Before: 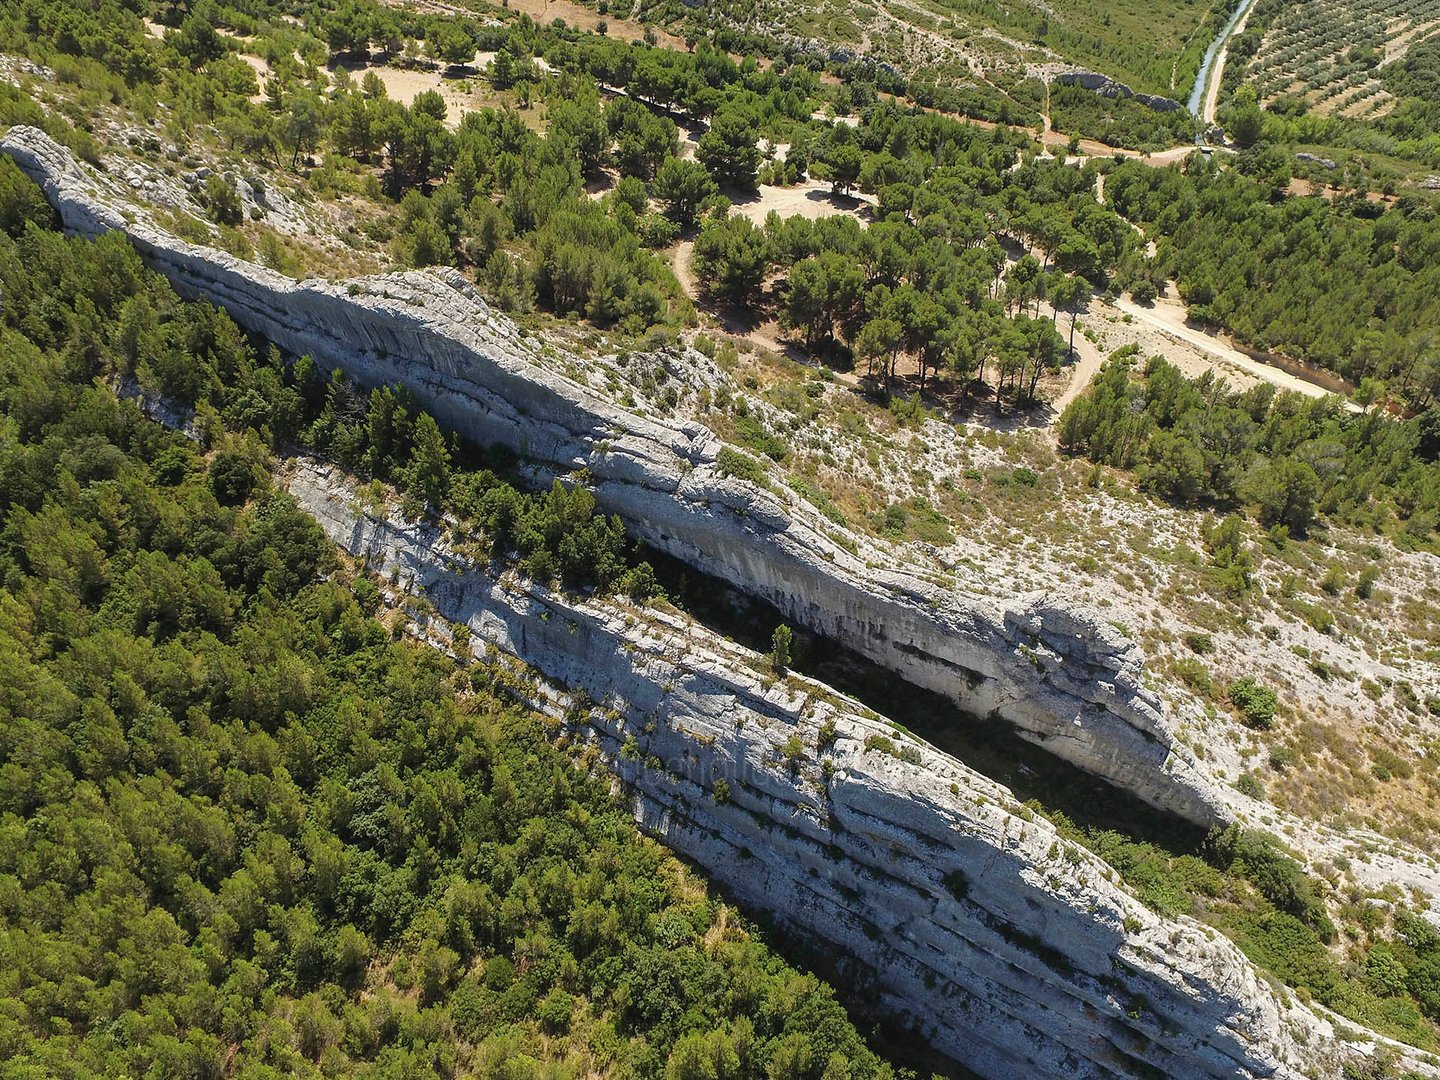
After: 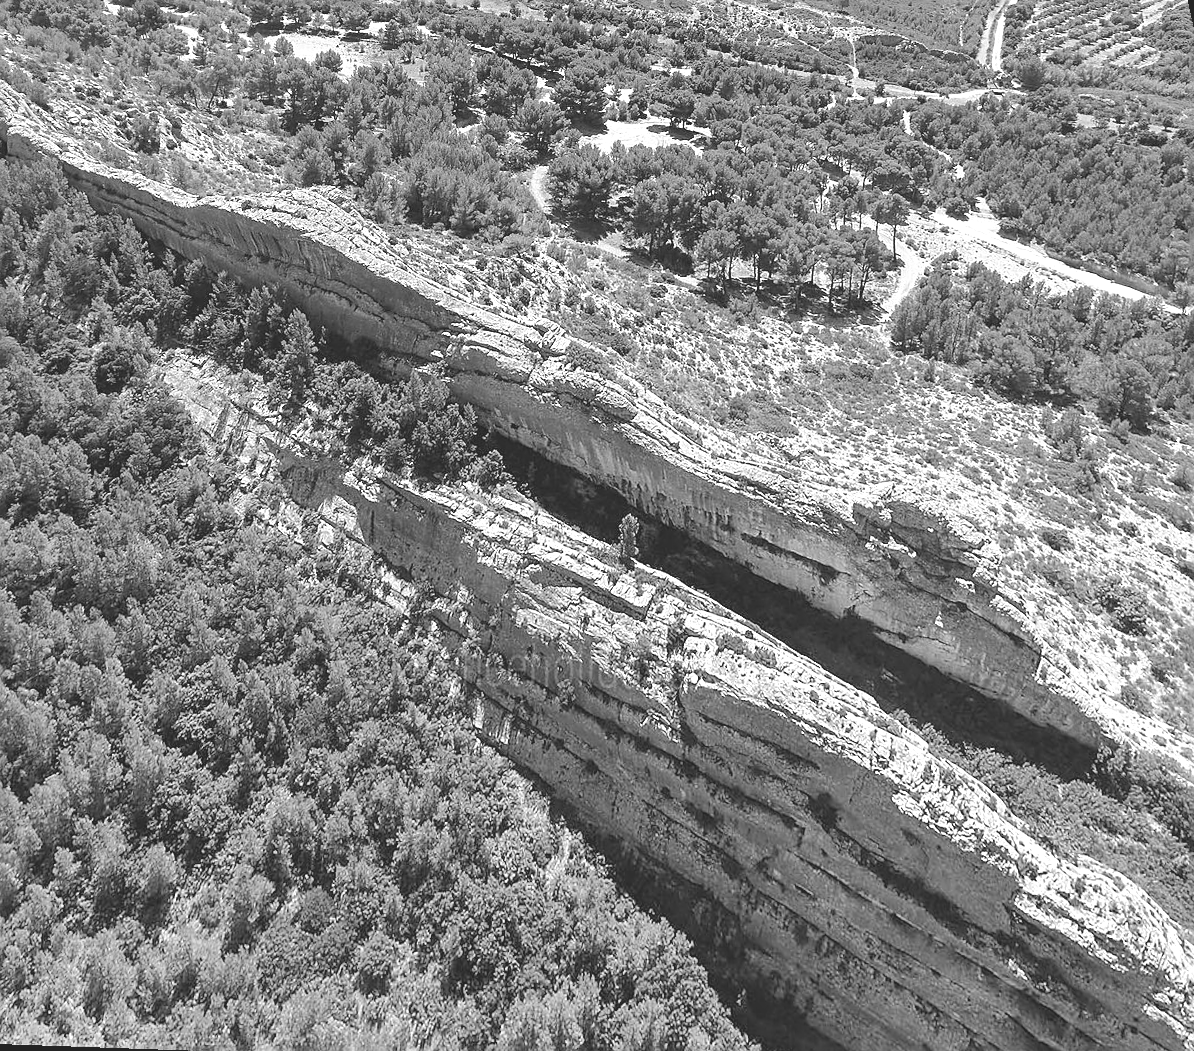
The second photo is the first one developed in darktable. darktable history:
colorize: saturation 60%, source mix 100%
sharpen: on, module defaults
rotate and perspective: rotation 0.72°, lens shift (vertical) -0.352, lens shift (horizontal) -0.051, crop left 0.152, crop right 0.859, crop top 0.019, crop bottom 0.964
monochrome: a -6.99, b 35.61, size 1.4
shadows and highlights: low approximation 0.01, soften with gaussian
